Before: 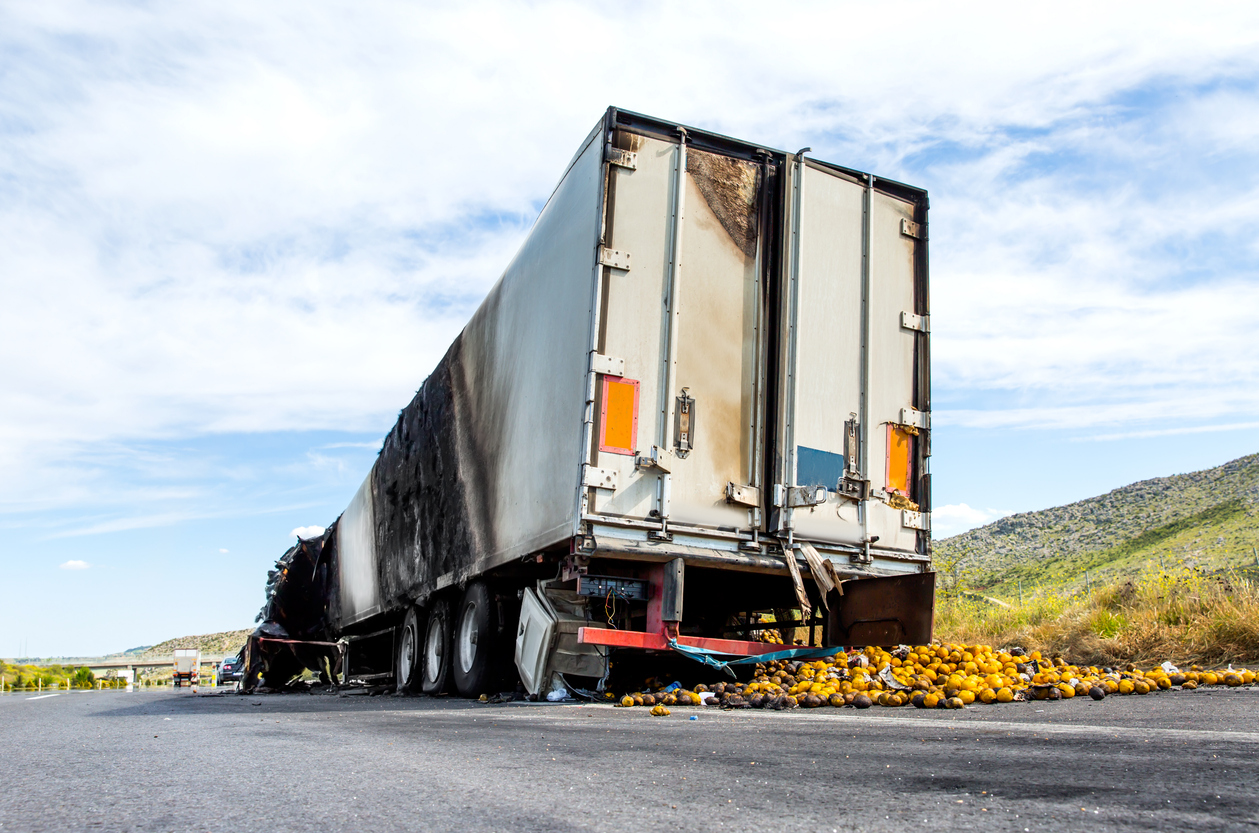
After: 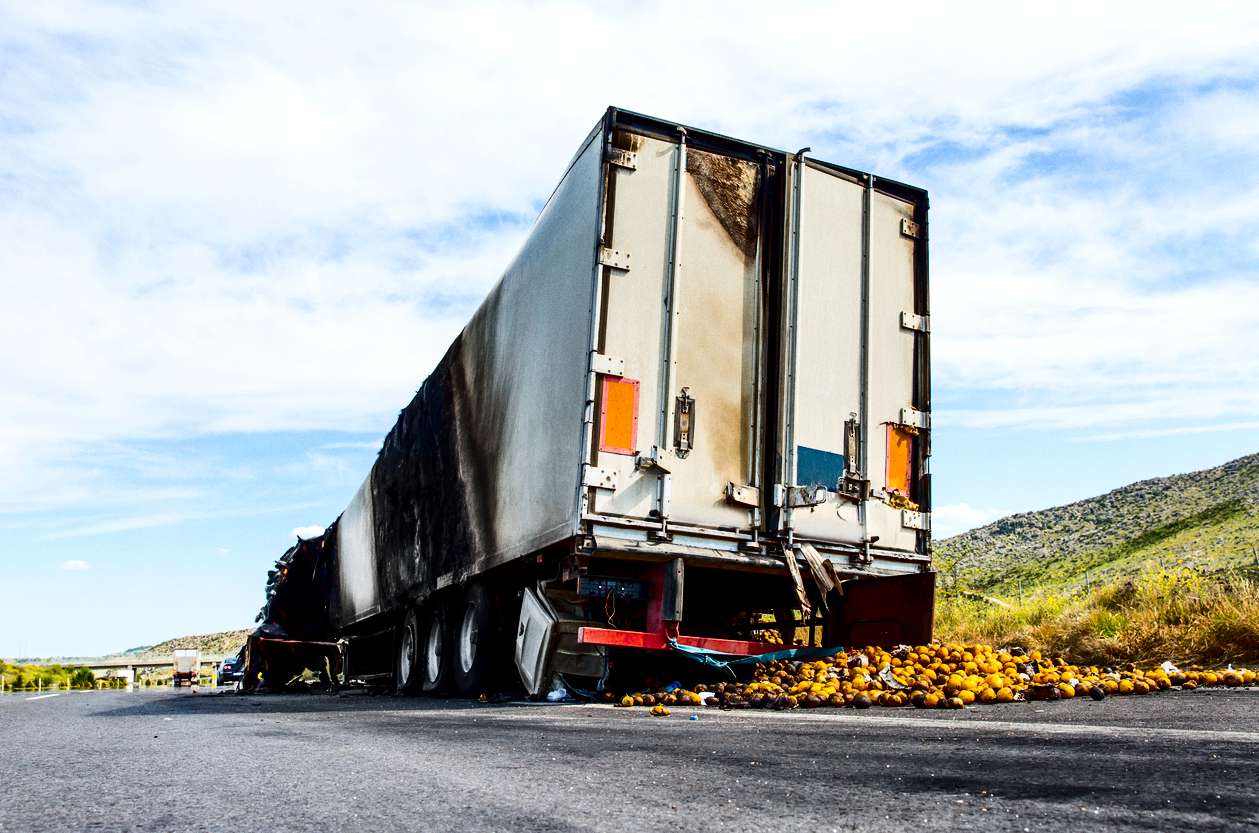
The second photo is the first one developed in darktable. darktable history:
grain: coarseness 7.08 ISO, strength 21.67%, mid-tones bias 59.58%
contrast brightness saturation: contrast 0.24, brightness -0.24, saturation 0.14
